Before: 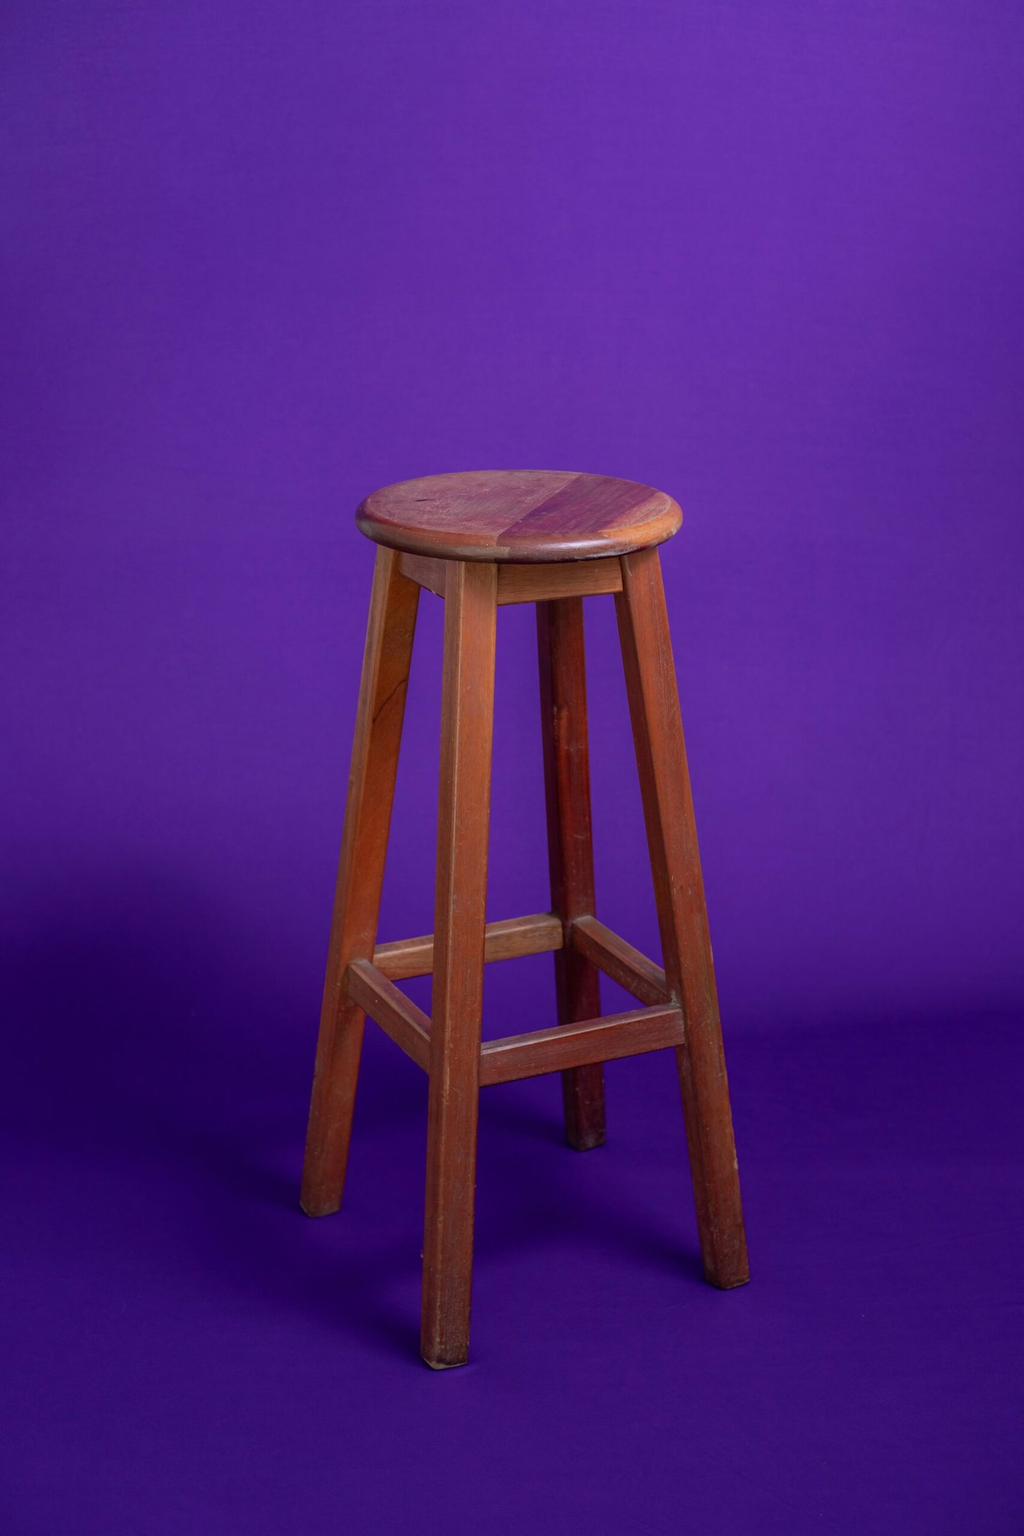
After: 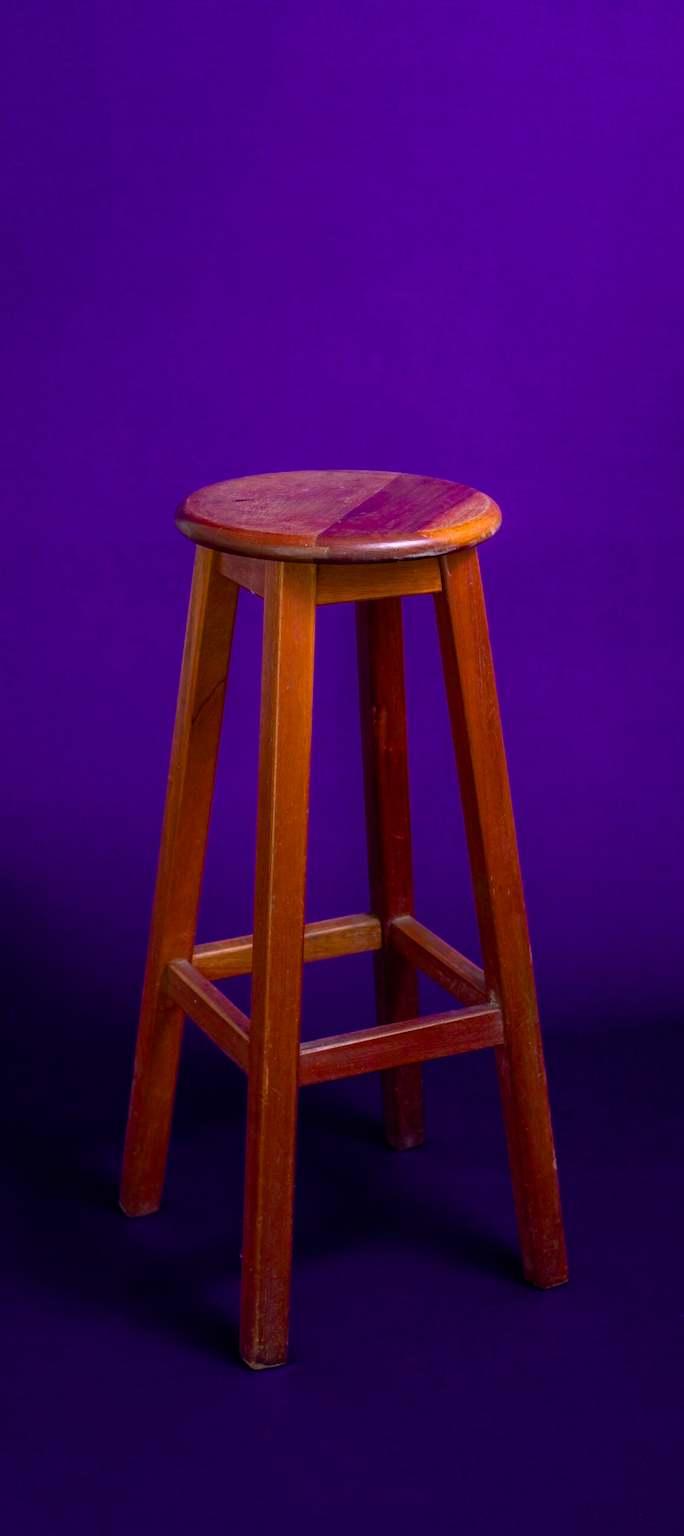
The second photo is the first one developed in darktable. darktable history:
color balance: contrast fulcrum 17.78%
color balance rgb: linear chroma grading › global chroma 9%, perceptual saturation grading › global saturation 36%, perceptual saturation grading › shadows 35%, perceptual brilliance grading › global brilliance 15%, perceptual brilliance grading › shadows -35%, global vibrance 15%
crop and rotate: left 17.732%, right 15.423%
